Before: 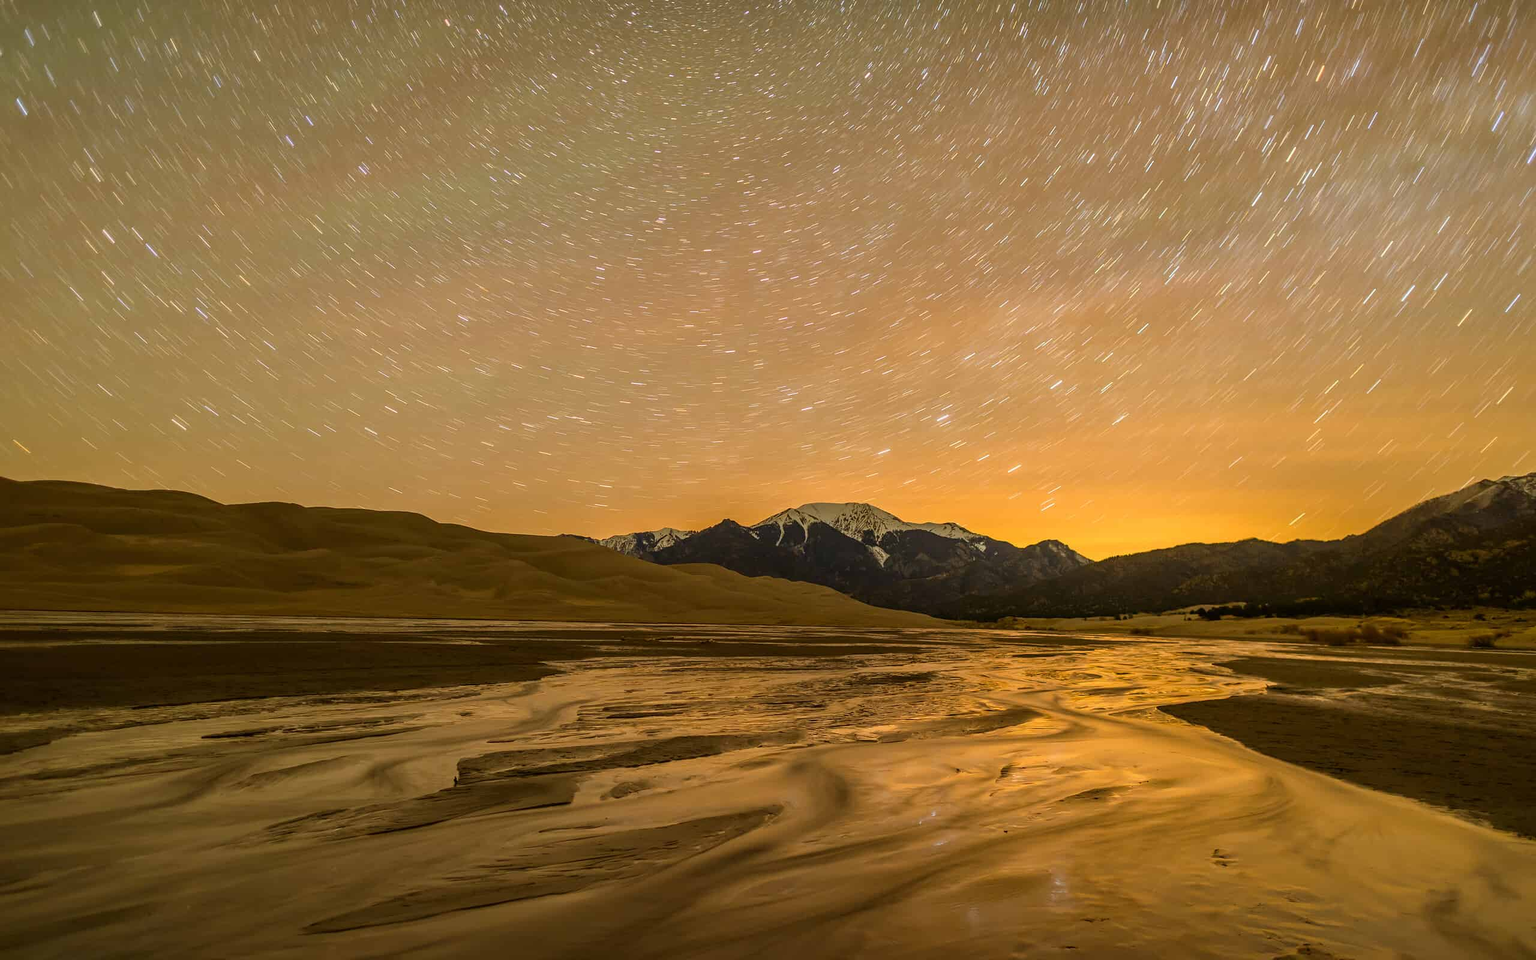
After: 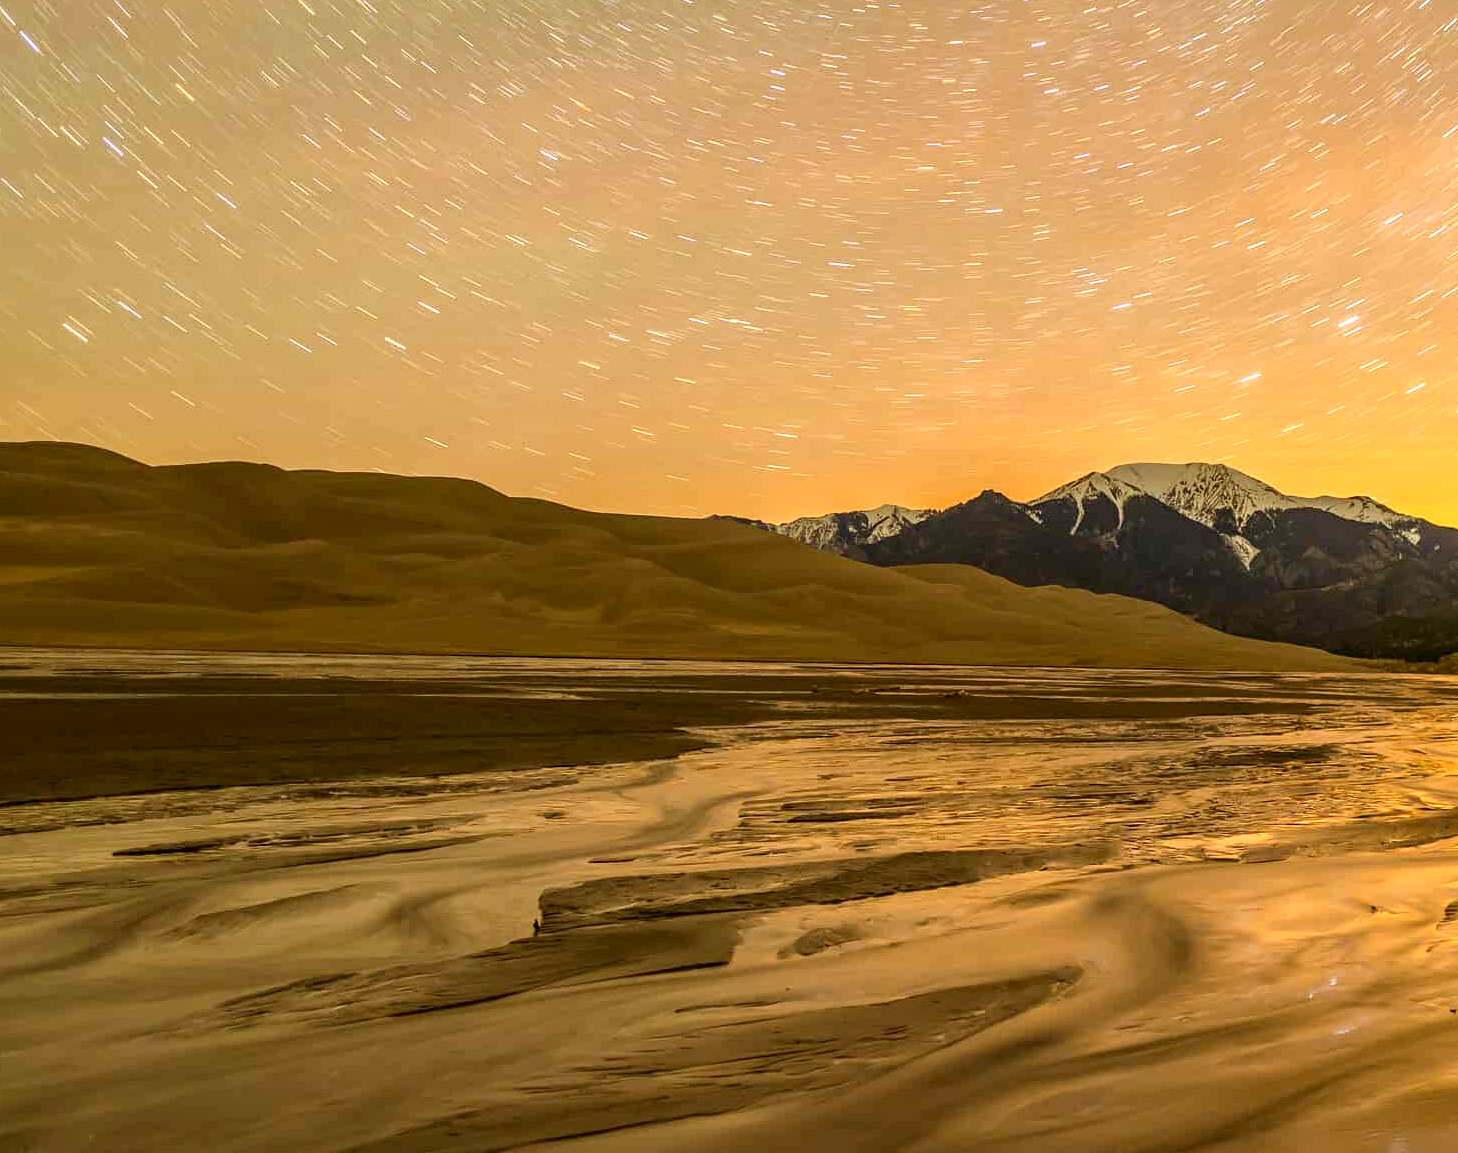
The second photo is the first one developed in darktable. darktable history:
exposure: black level correction 0.002, exposure 0.674 EV, compensate highlight preservation false
crop: left 8.714%, top 23.468%, right 34.328%, bottom 4.421%
